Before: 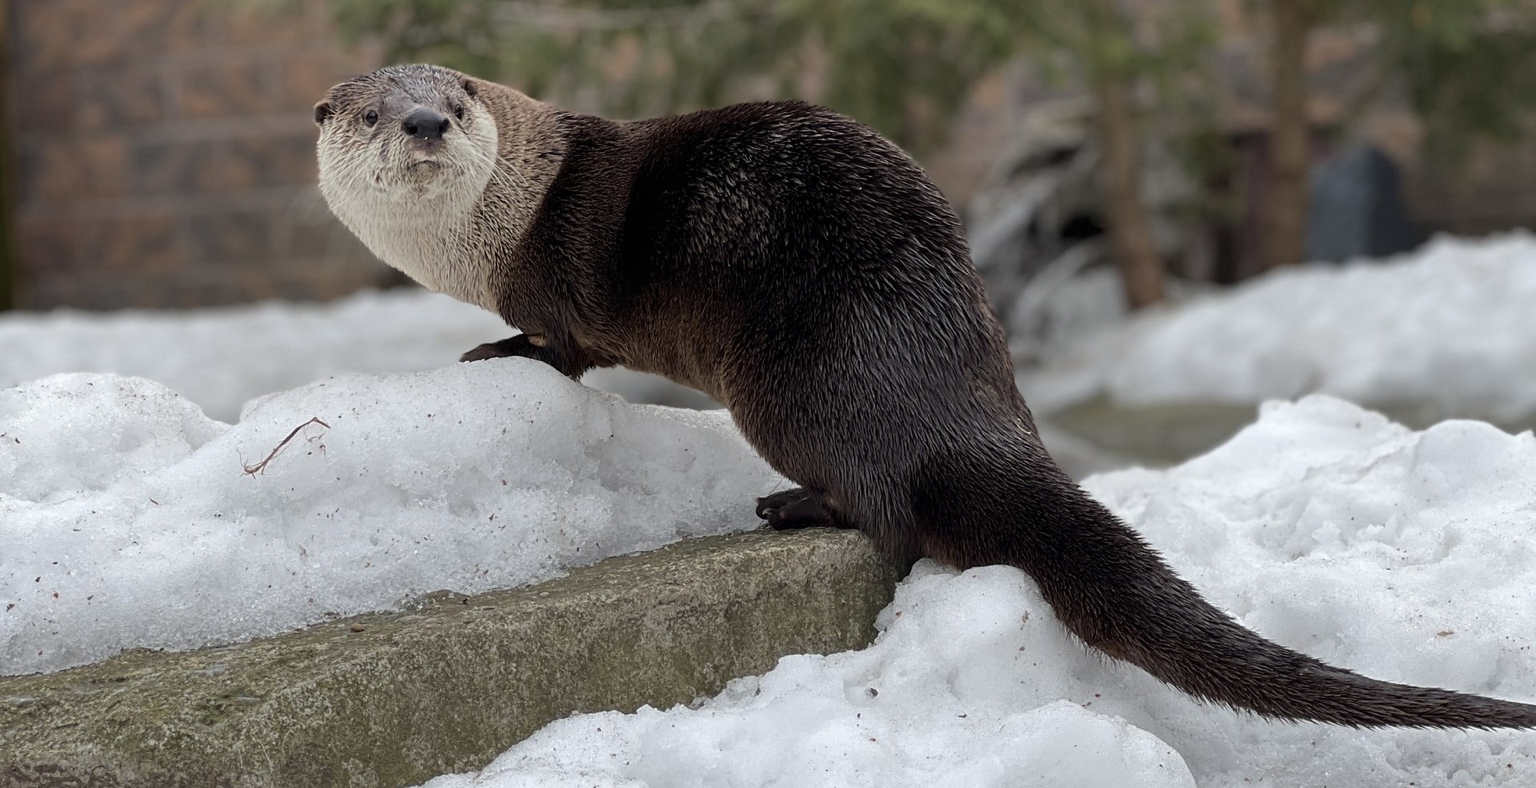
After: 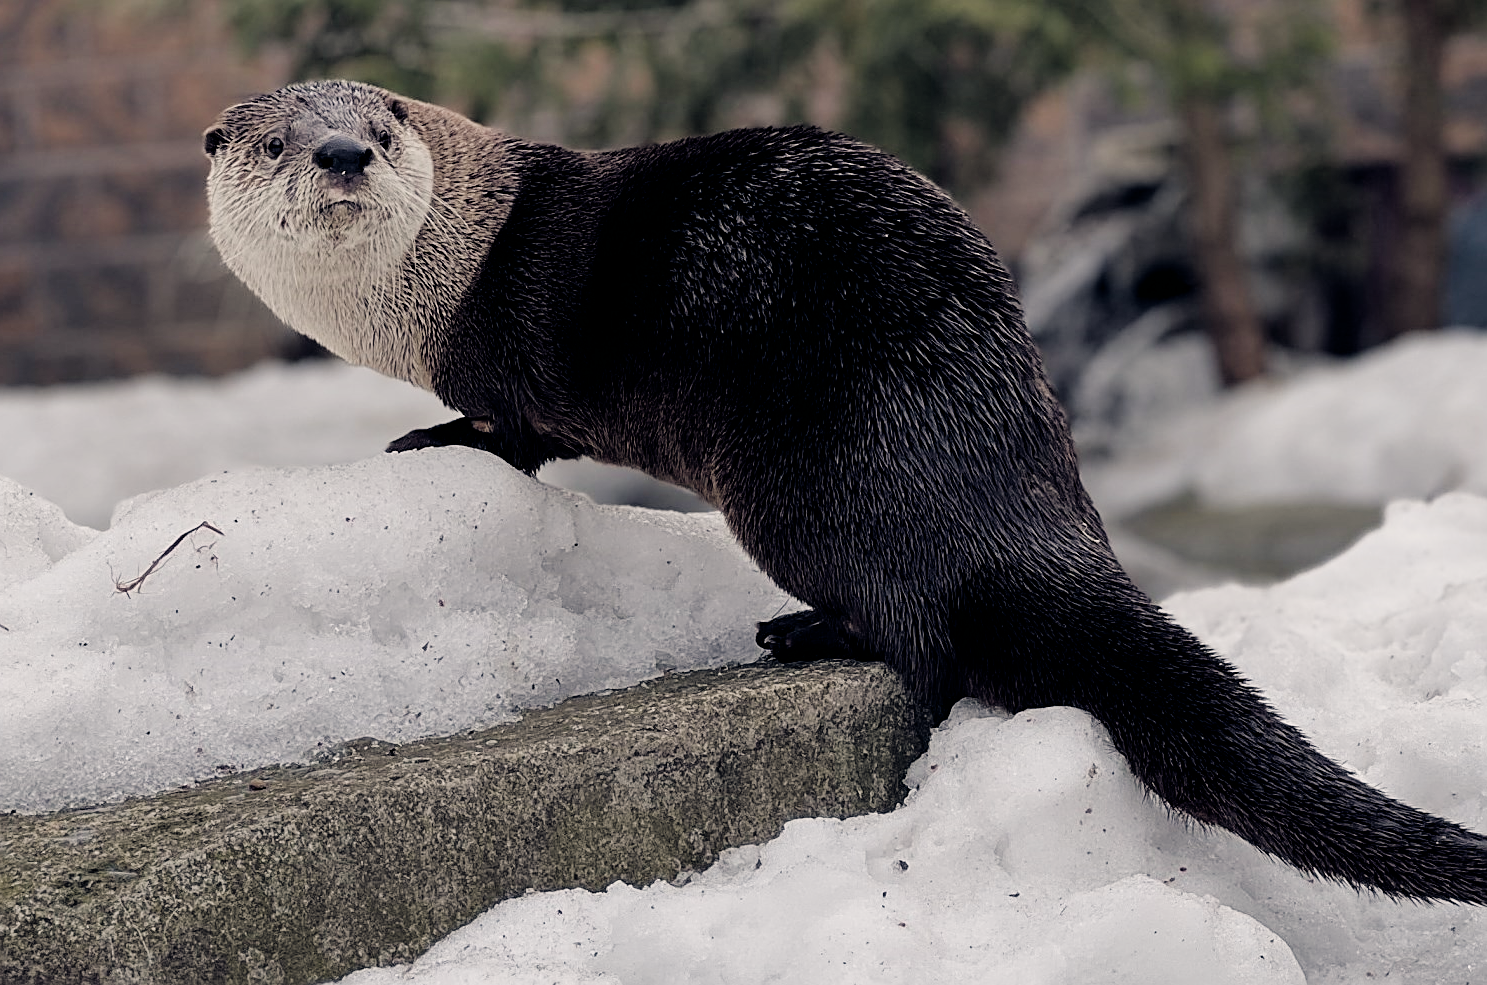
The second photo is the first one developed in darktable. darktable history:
sharpen: on, module defaults
filmic rgb: black relative exposure -5 EV, hardness 2.88, contrast 1.1
color balance rgb: highlights gain › chroma 2.94%, highlights gain › hue 60.57°, global offset › chroma 0.25%, global offset › hue 256.52°, perceptual saturation grading › global saturation 20%, perceptual saturation grading › highlights -50%, perceptual saturation grading › shadows 30%, contrast 15%
crop: left 9.88%, right 12.664%
